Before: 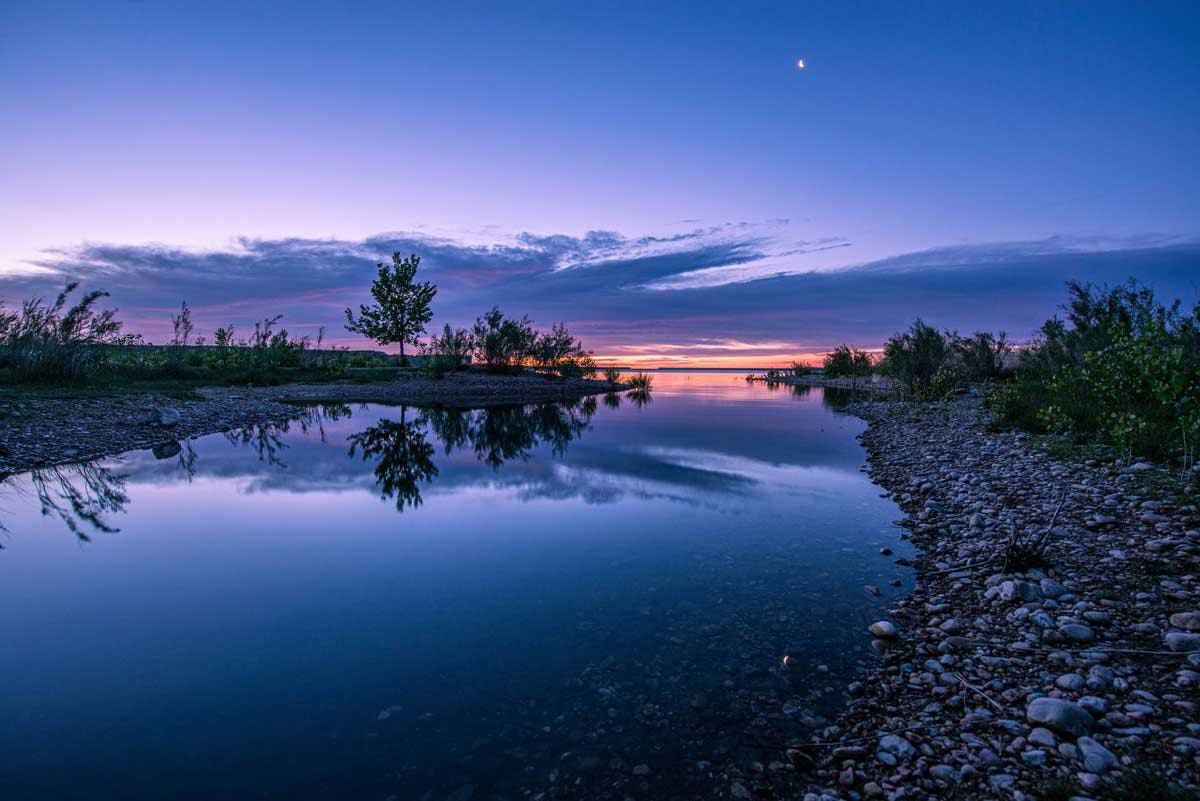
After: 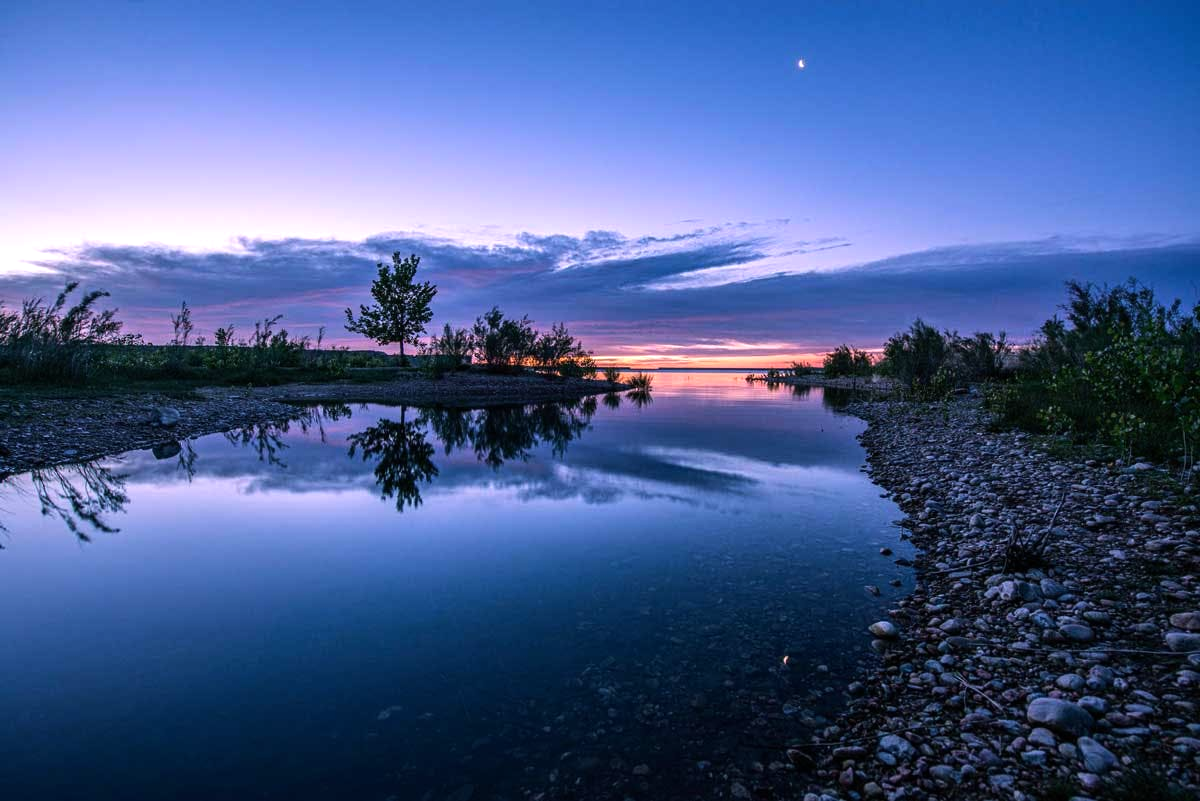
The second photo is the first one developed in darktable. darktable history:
tone equalizer: -8 EV -0.408 EV, -7 EV -0.401 EV, -6 EV -0.318 EV, -5 EV -0.192 EV, -3 EV 0.249 EV, -2 EV 0.312 EV, -1 EV 0.396 EV, +0 EV 0.398 EV, edges refinement/feathering 500, mask exposure compensation -1.57 EV, preserve details no
